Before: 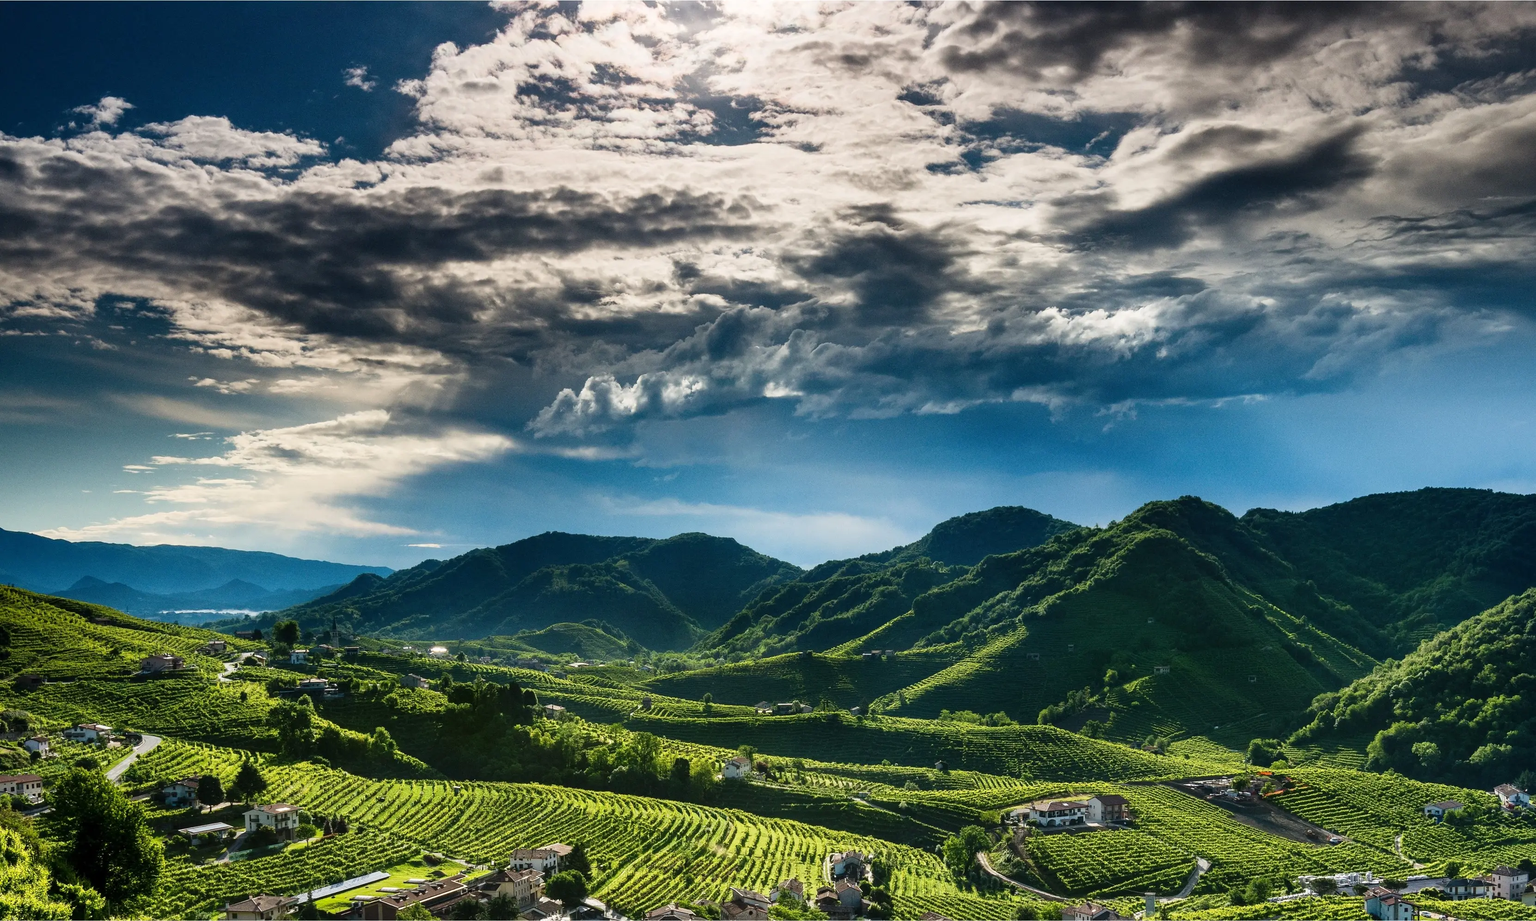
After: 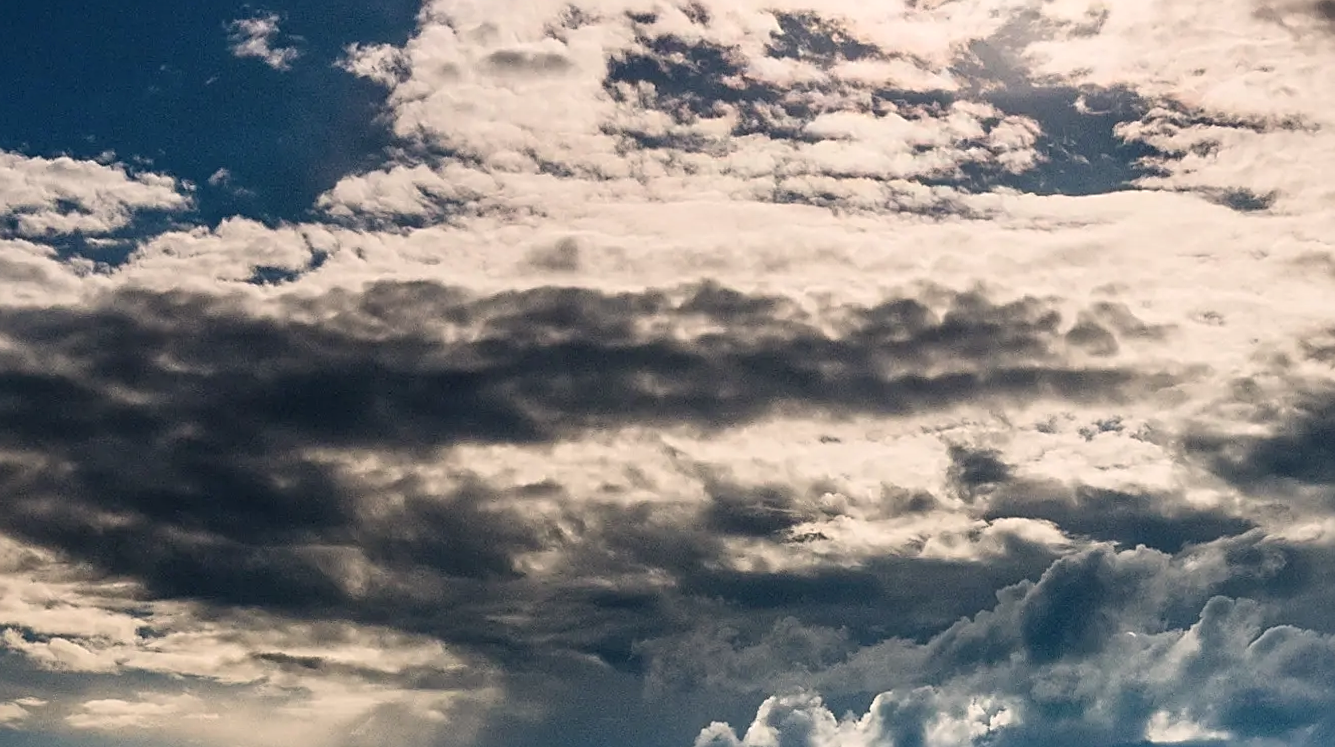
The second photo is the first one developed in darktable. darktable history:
crop: left 15.452%, top 5.459%, right 43.956%, bottom 56.62%
color correction: highlights a* 3.84, highlights b* 5.07
sharpen: on, module defaults
rotate and perspective: rotation 0.174°, lens shift (vertical) 0.013, lens shift (horizontal) 0.019, shear 0.001, automatic cropping original format, crop left 0.007, crop right 0.991, crop top 0.016, crop bottom 0.997
